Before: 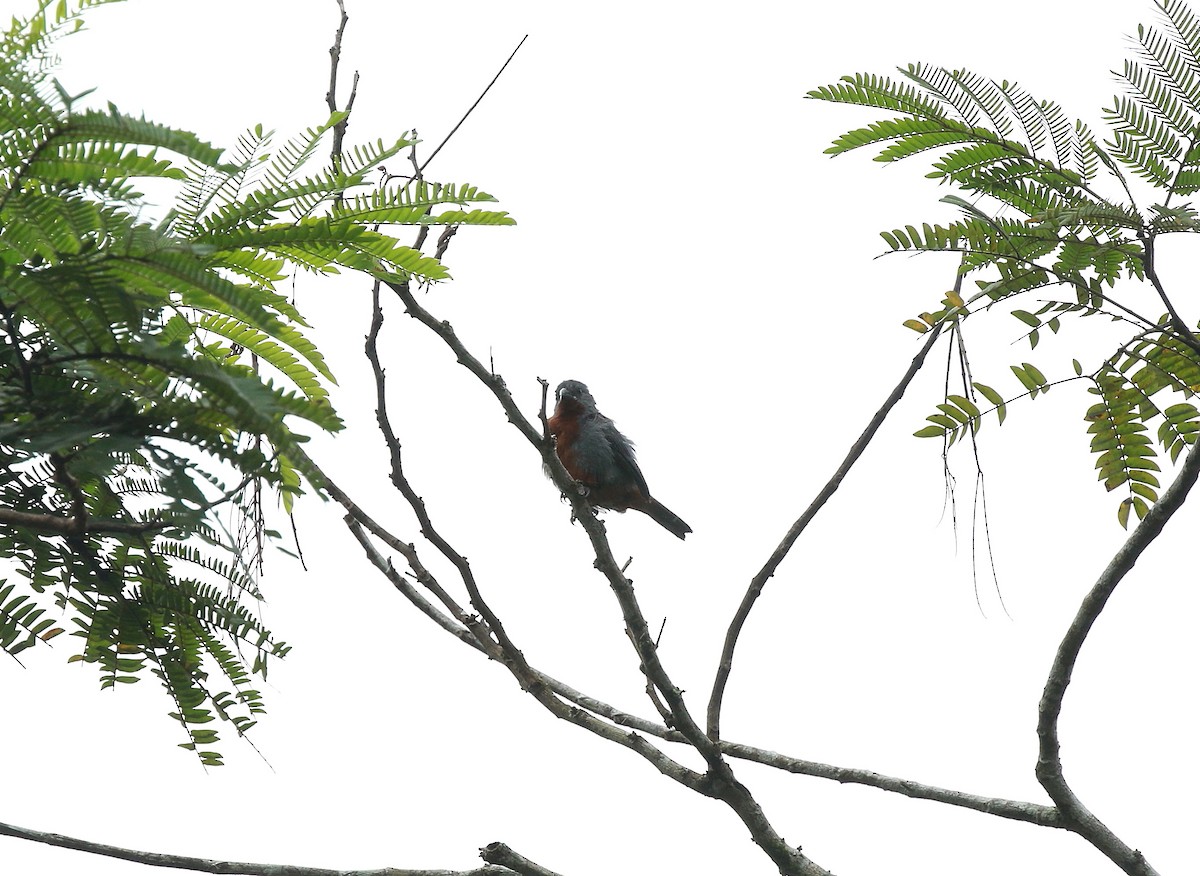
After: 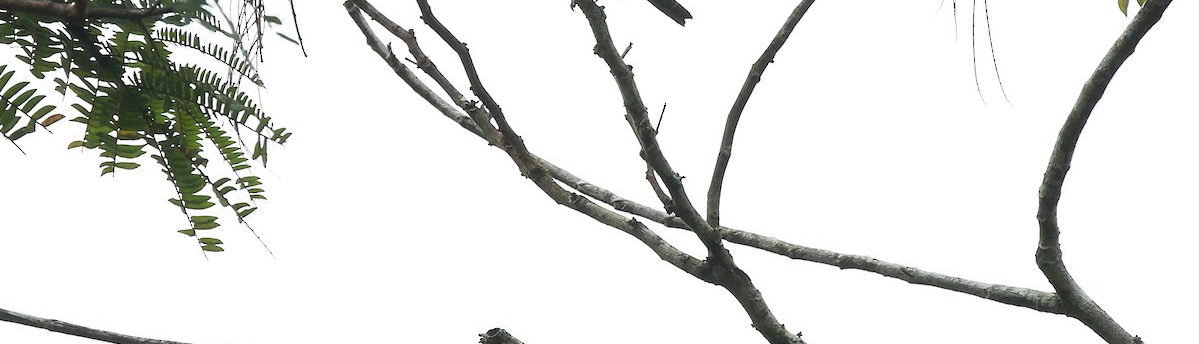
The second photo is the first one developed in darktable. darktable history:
crop and rotate: top 58.789%, bottom 1.879%
color zones: curves: ch0 [(0, 0.497) (0.143, 0.5) (0.286, 0.5) (0.429, 0.483) (0.571, 0.116) (0.714, -0.006) (0.857, 0.28) (1, 0.497)]
